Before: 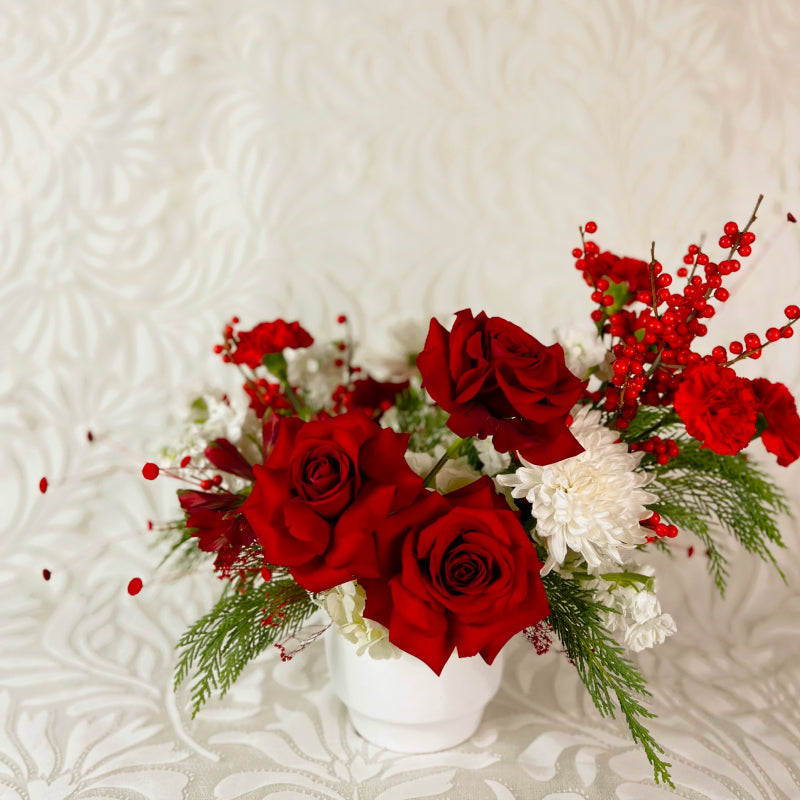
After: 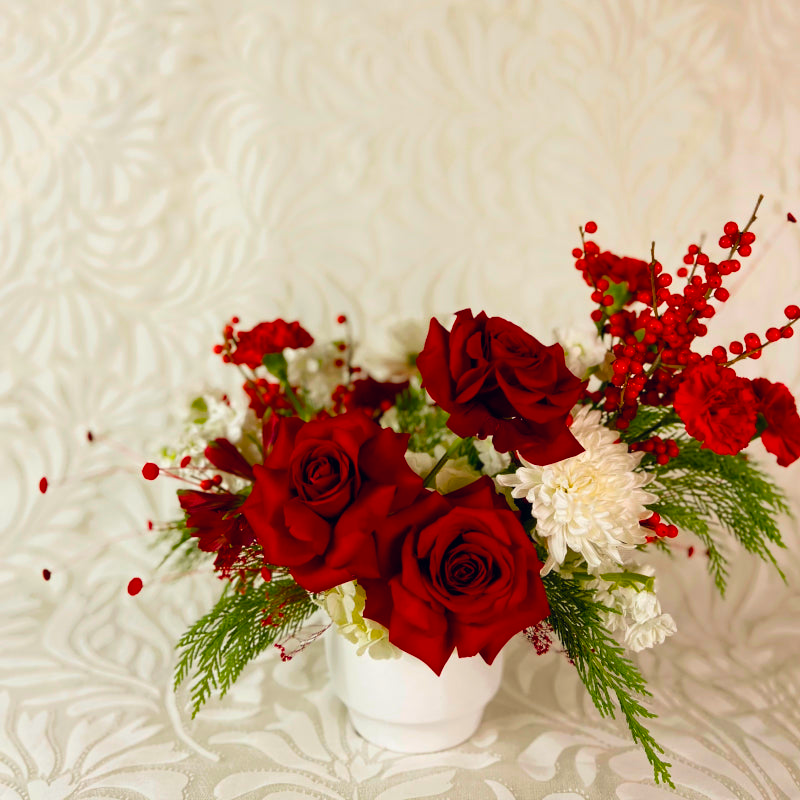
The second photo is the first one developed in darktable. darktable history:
color balance rgb: shadows lift › chroma 3.099%, shadows lift › hue 279.41°, linear chroma grading › global chroma 14.451%, perceptual saturation grading › global saturation 30.943%, global vibrance 20%
color correction: highlights a* 0.268, highlights b* 2.67, shadows a* -0.84, shadows b* -4.78
